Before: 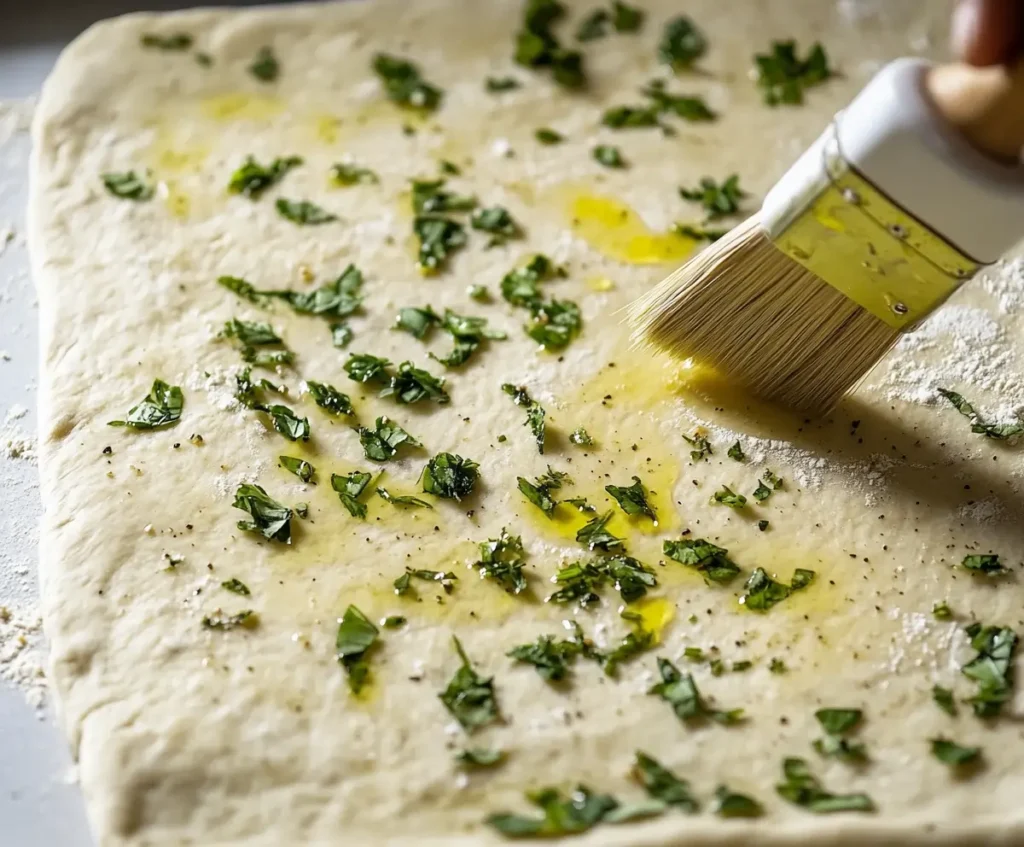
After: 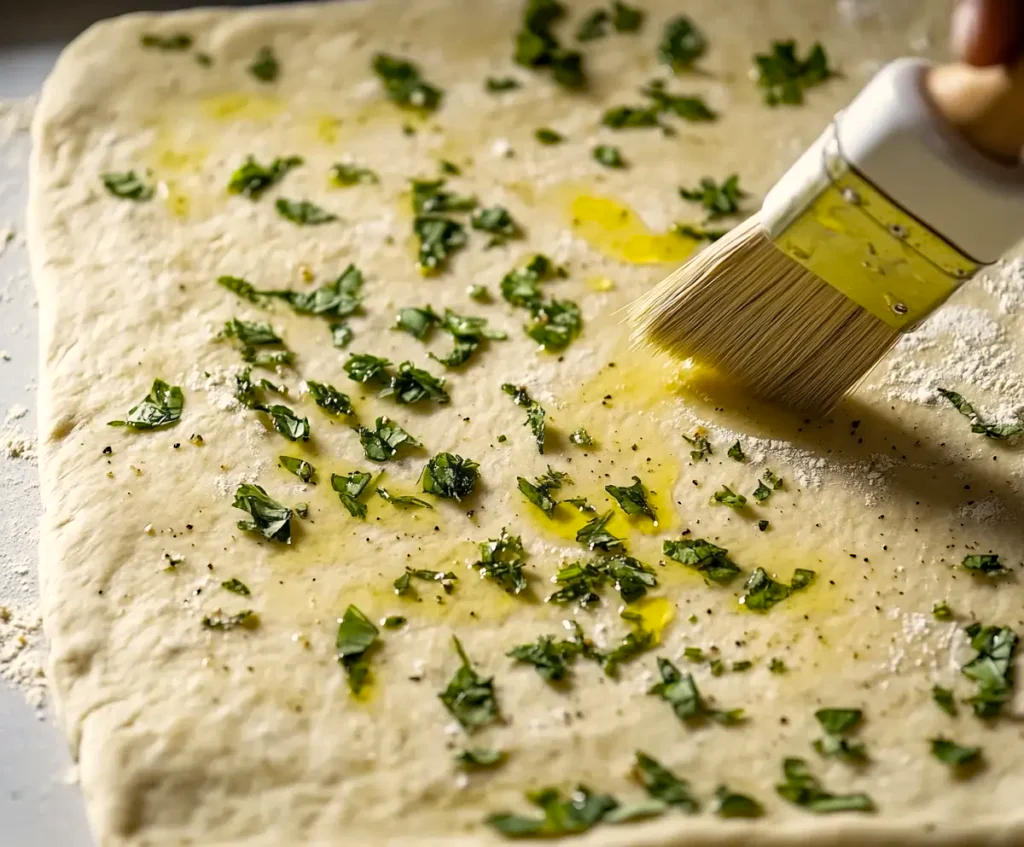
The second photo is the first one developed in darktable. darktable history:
haze removal: compatibility mode true, adaptive false
color calibration: x 0.329, y 0.345, temperature 5633 K
